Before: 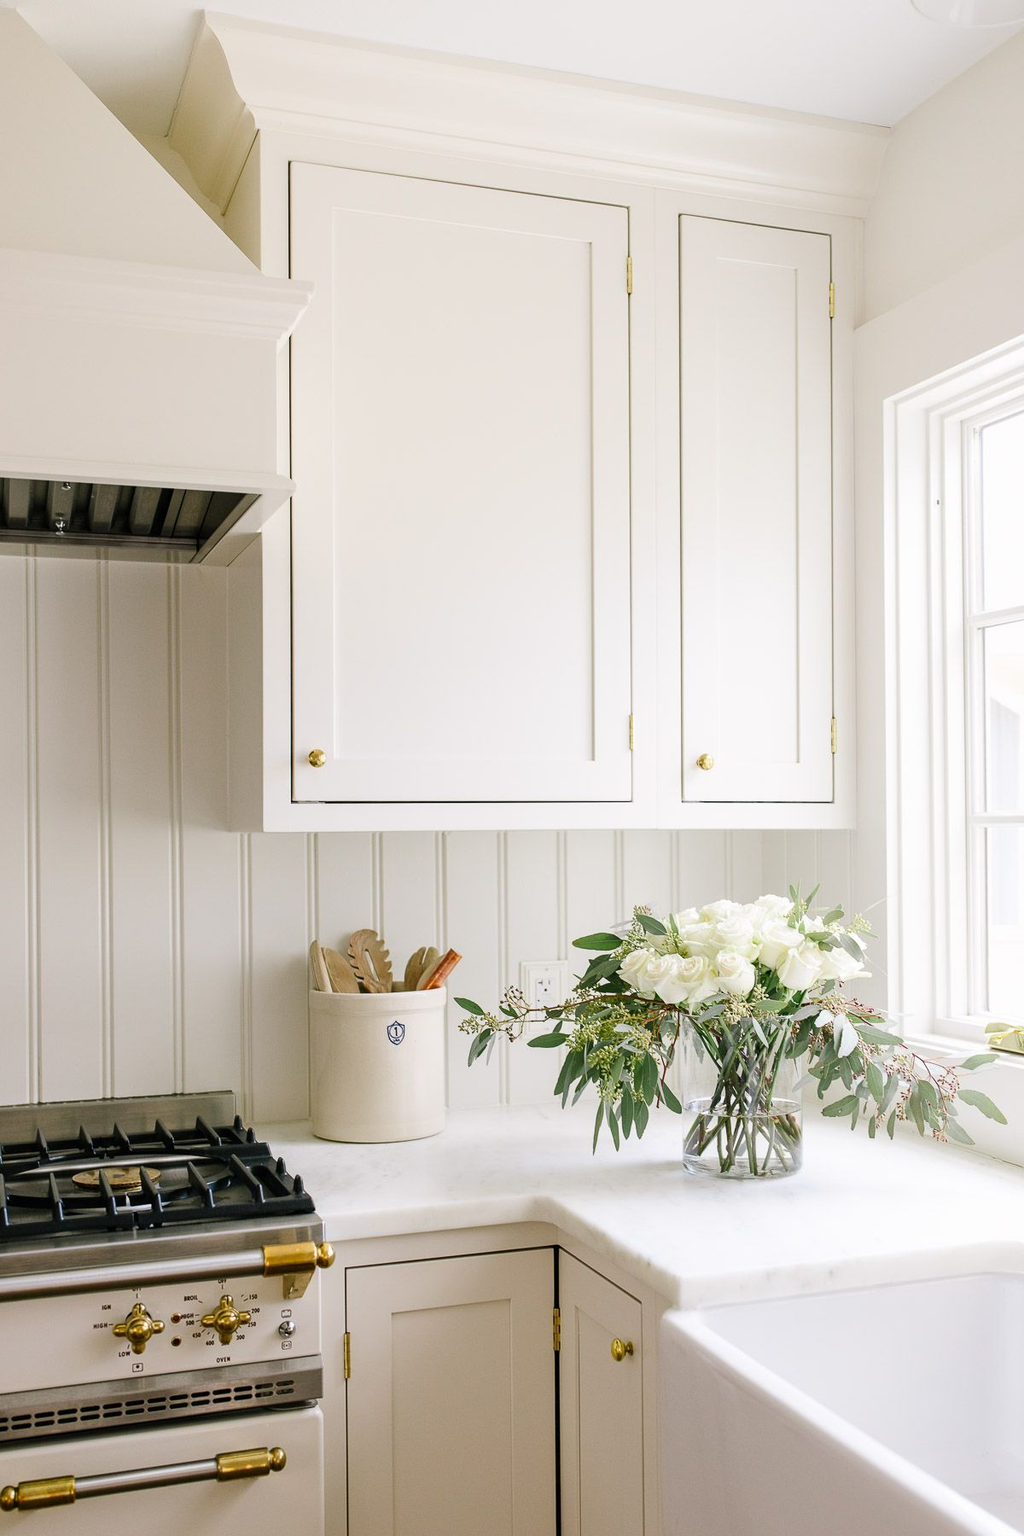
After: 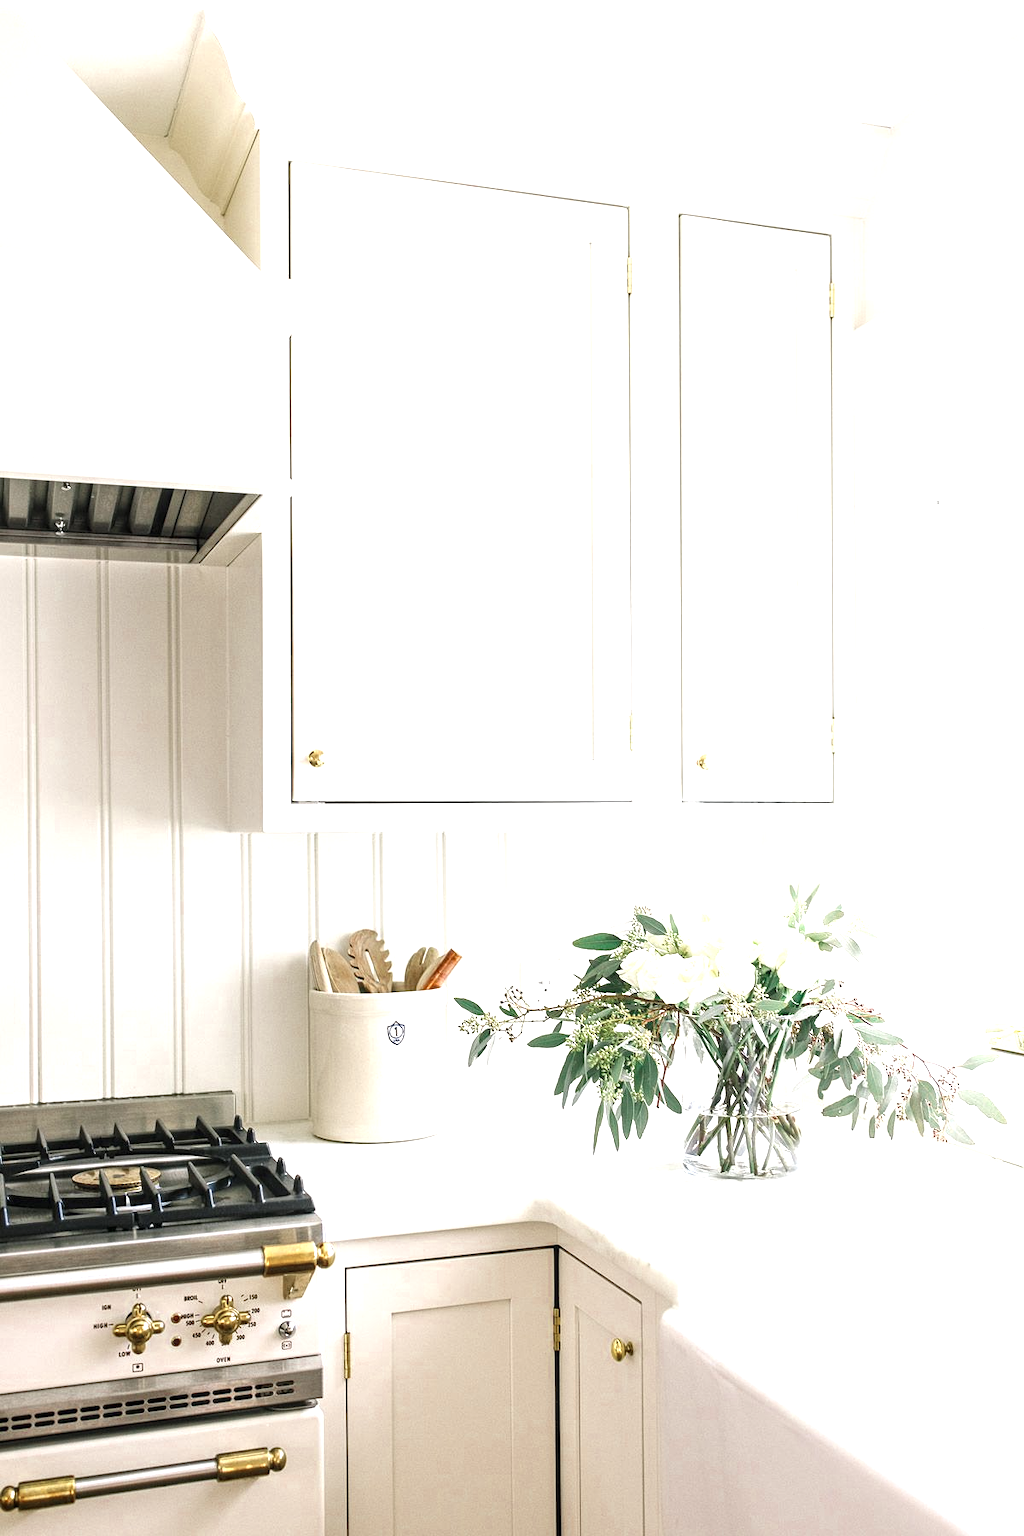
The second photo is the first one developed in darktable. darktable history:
color zones: curves: ch0 [(0, 0.5) (0.125, 0.4) (0.25, 0.5) (0.375, 0.4) (0.5, 0.4) (0.625, 0.35) (0.75, 0.35) (0.875, 0.5)]; ch1 [(0, 0.35) (0.125, 0.45) (0.25, 0.35) (0.375, 0.35) (0.5, 0.35) (0.625, 0.35) (0.75, 0.45) (0.875, 0.35)]; ch2 [(0, 0.6) (0.125, 0.5) (0.25, 0.5) (0.375, 0.6) (0.5, 0.6) (0.625, 0.5) (0.75, 0.5) (0.875, 0.5)]
exposure: exposure 1.064 EV, compensate highlight preservation false
local contrast: on, module defaults
contrast brightness saturation: saturation -0.06
tone equalizer: -7 EV 0.104 EV, mask exposure compensation -0.493 EV
